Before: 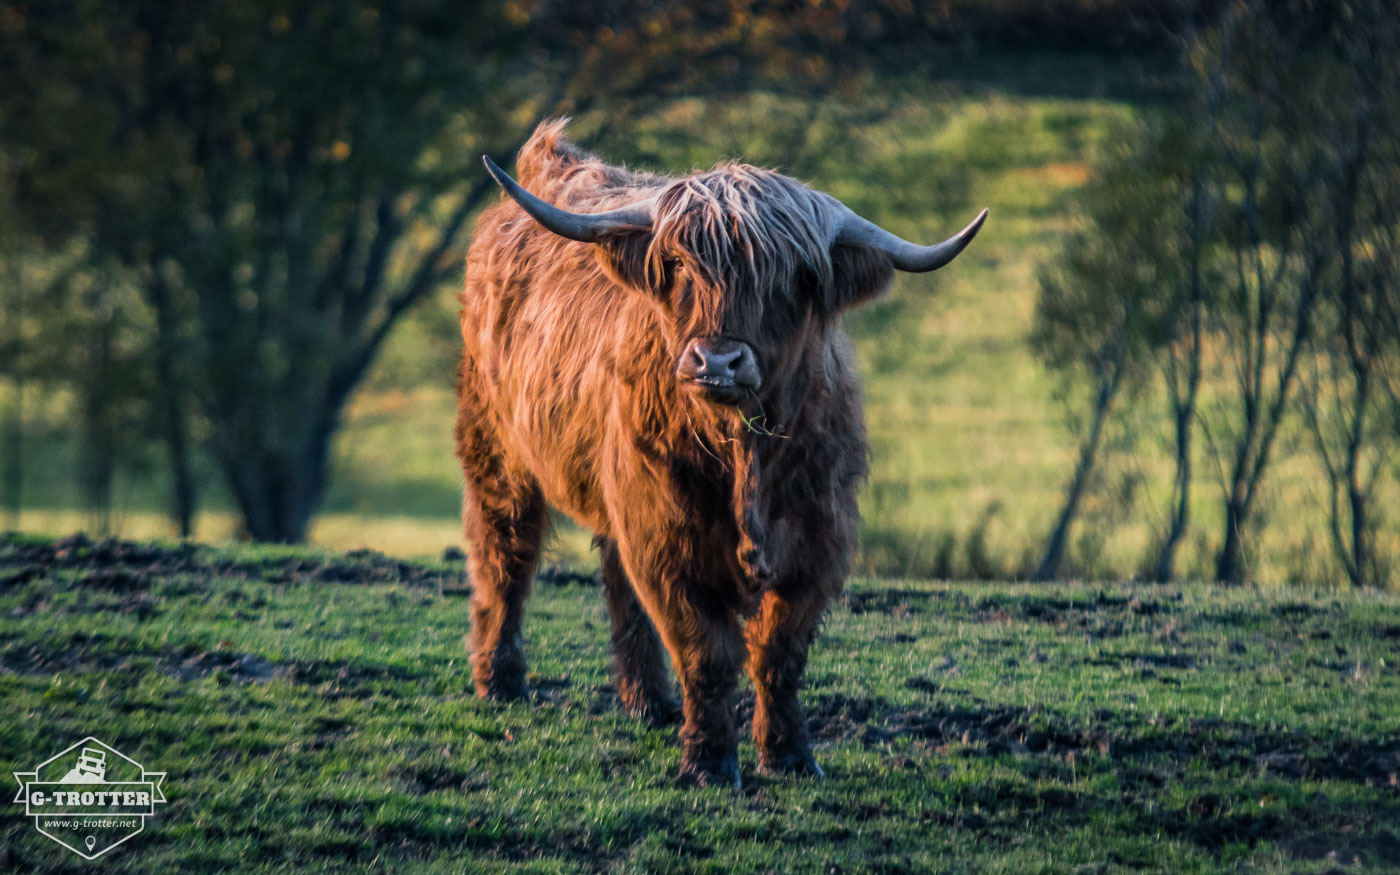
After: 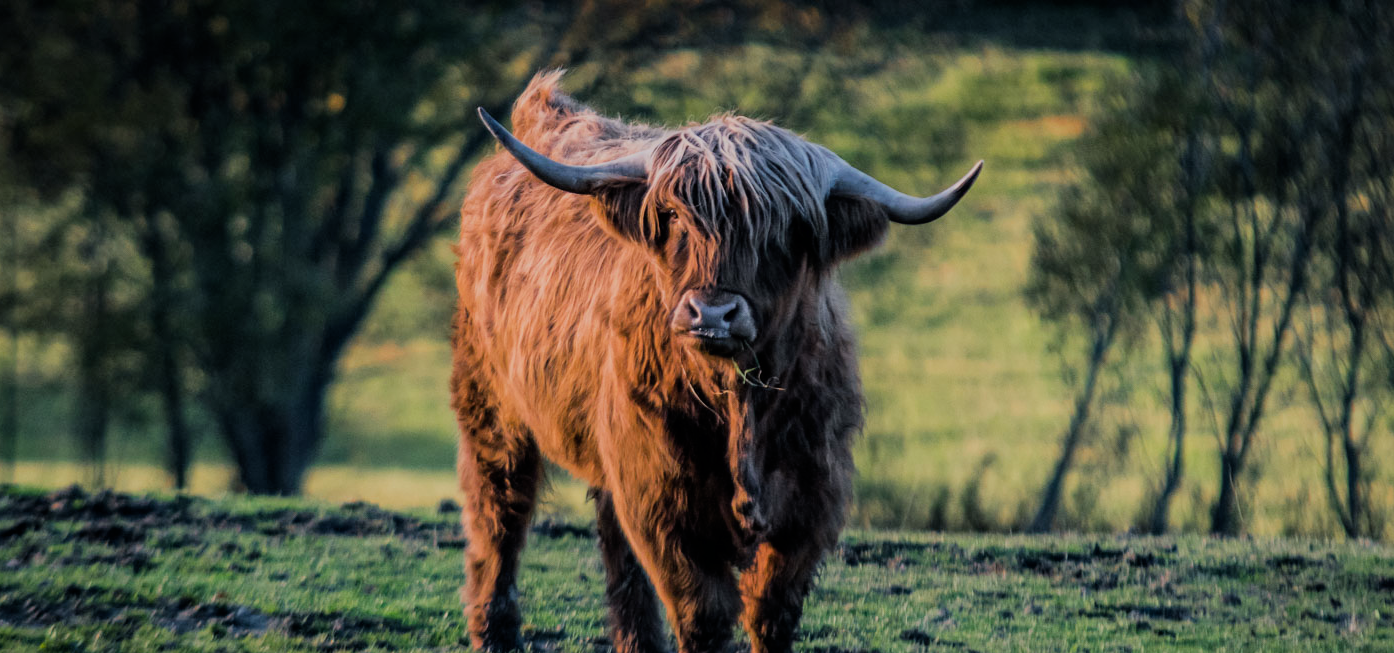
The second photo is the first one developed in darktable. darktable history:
crop: left 0.367%, top 5.513%, bottom 19.808%
filmic rgb: black relative exposure -7.65 EV, white relative exposure 4.56 EV, hardness 3.61, color science v6 (2022)
